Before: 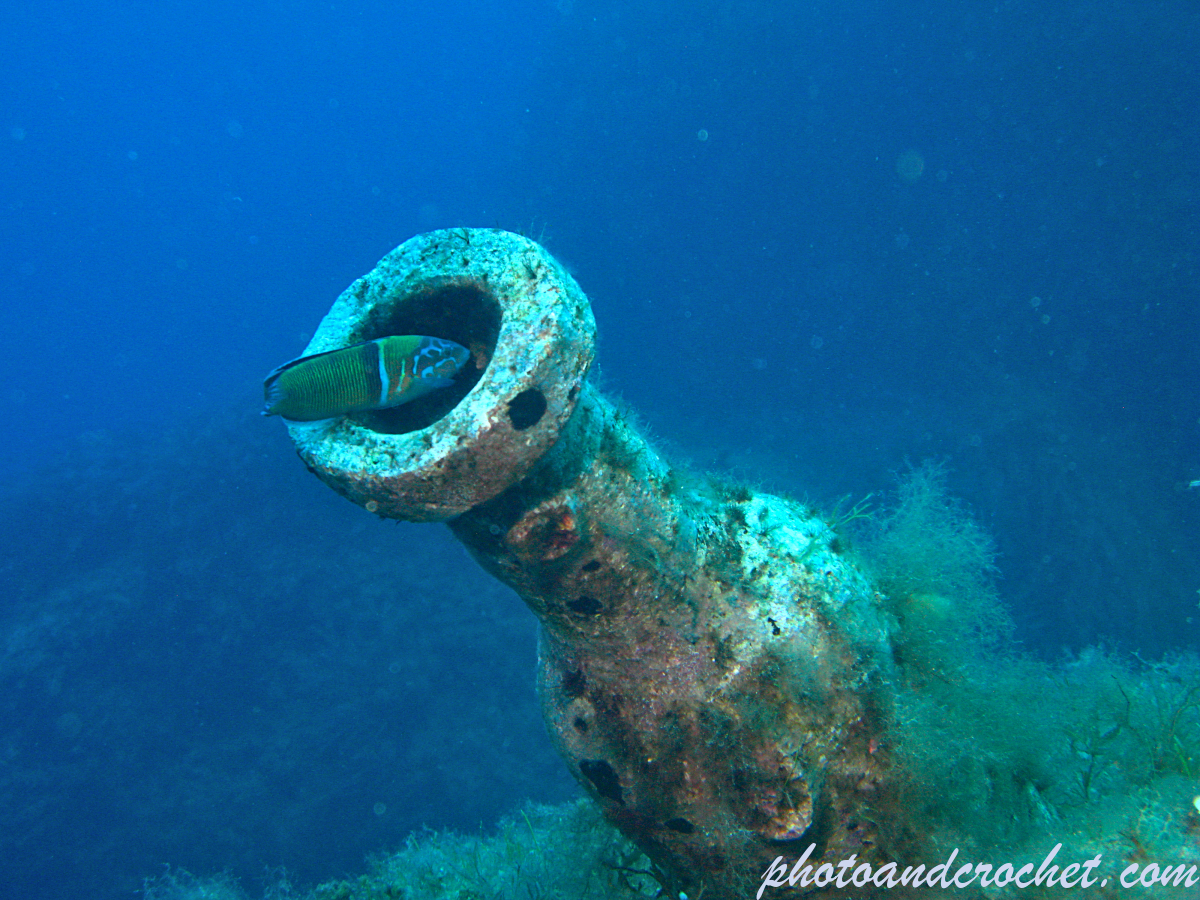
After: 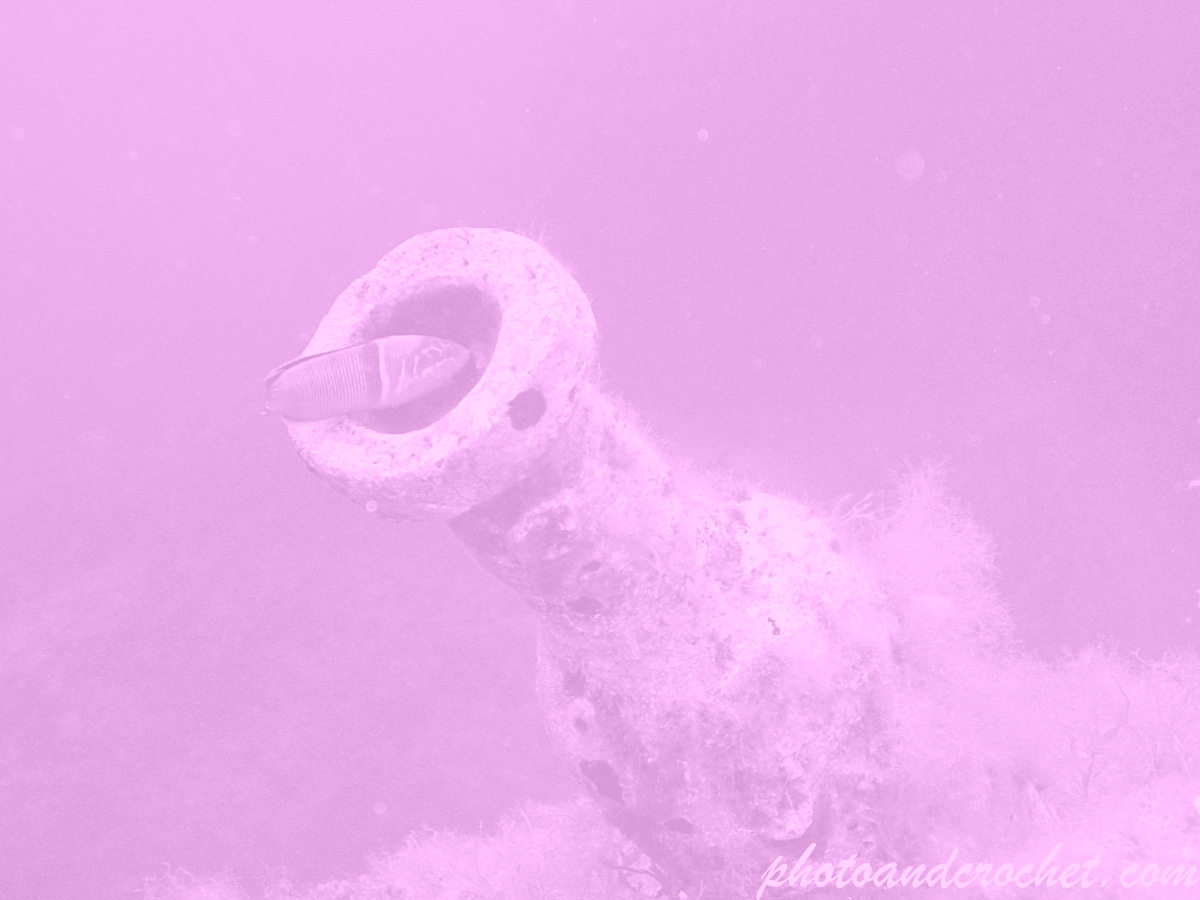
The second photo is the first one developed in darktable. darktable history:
exposure: exposure 0.191 EV, compensate highlight preservation false
shadows and highlights: shadows 25, highlights -25
color calibration: illuminant as shot in camera, x 0.358, y 0.373, temperature 4628.91 K
filmic rgb: black relative exposure -7.75 EV, white relative exposure 4.4 EV, threshold 3 EV, hardness 3.76, latitude 38.11%, contrast 0.966, highlights saturation mix 10%, shadows ↔ highlights balance 4.59%, color science v4 (2020), enable highlight reconstruction true
colorize: hue 331.2°, saturation 75%, source mix 30.28%, lightness 70.52%, version 1
